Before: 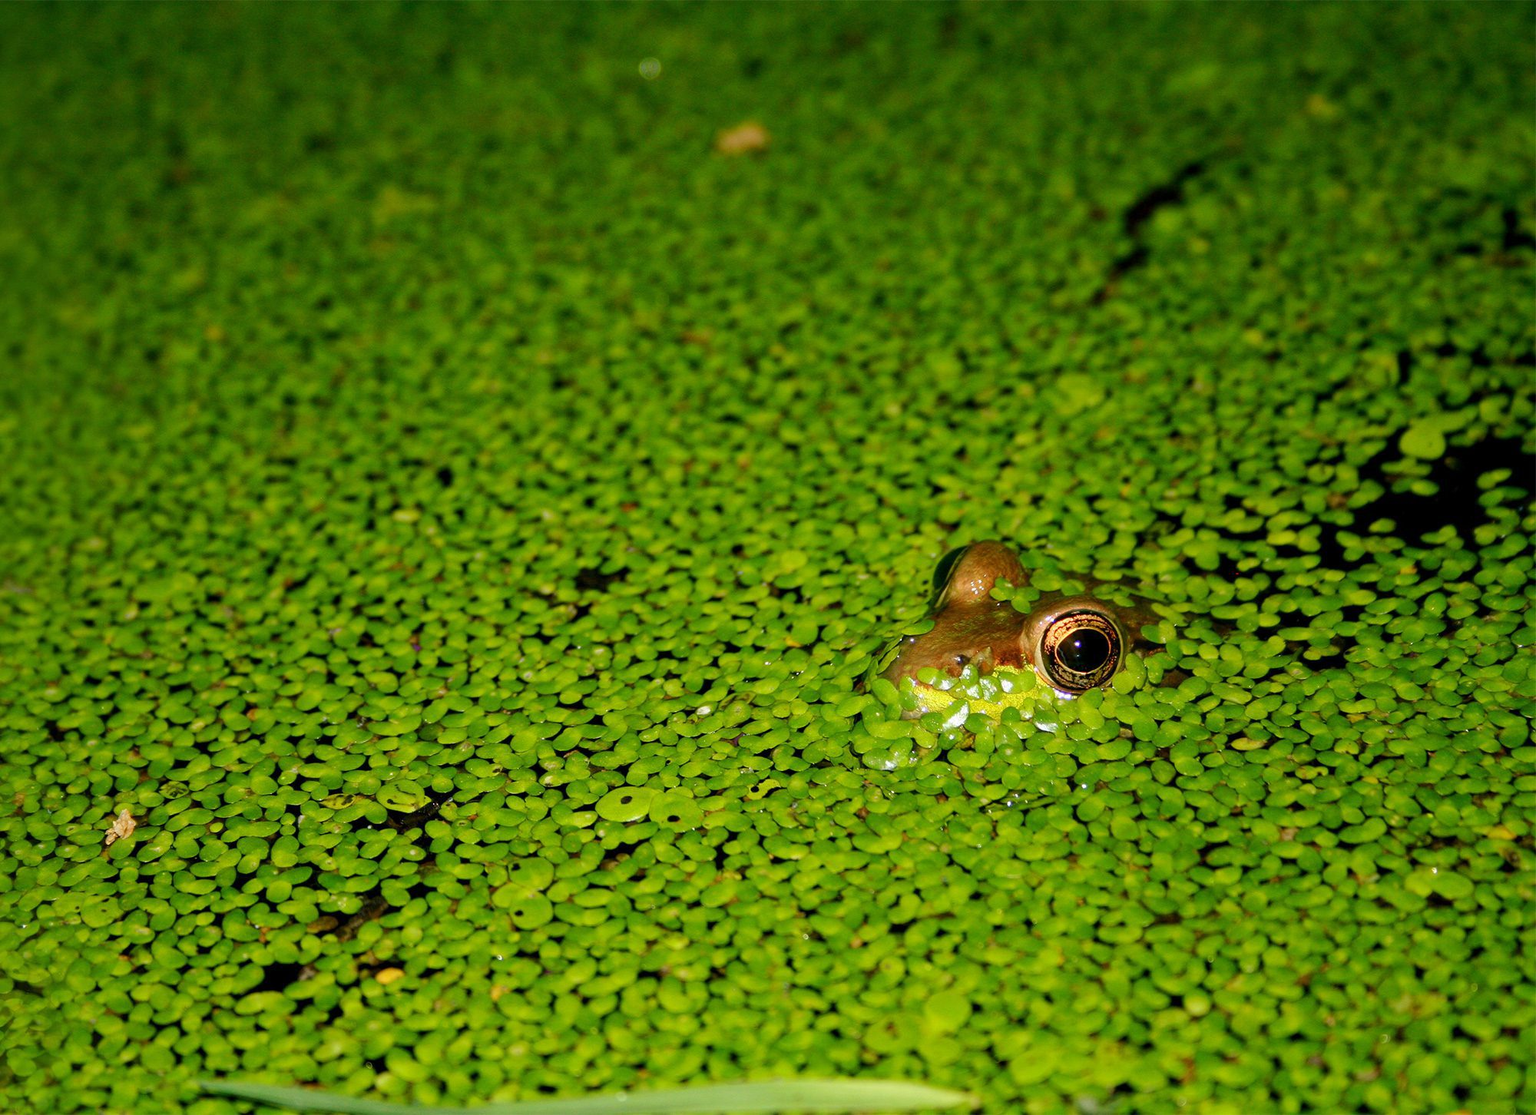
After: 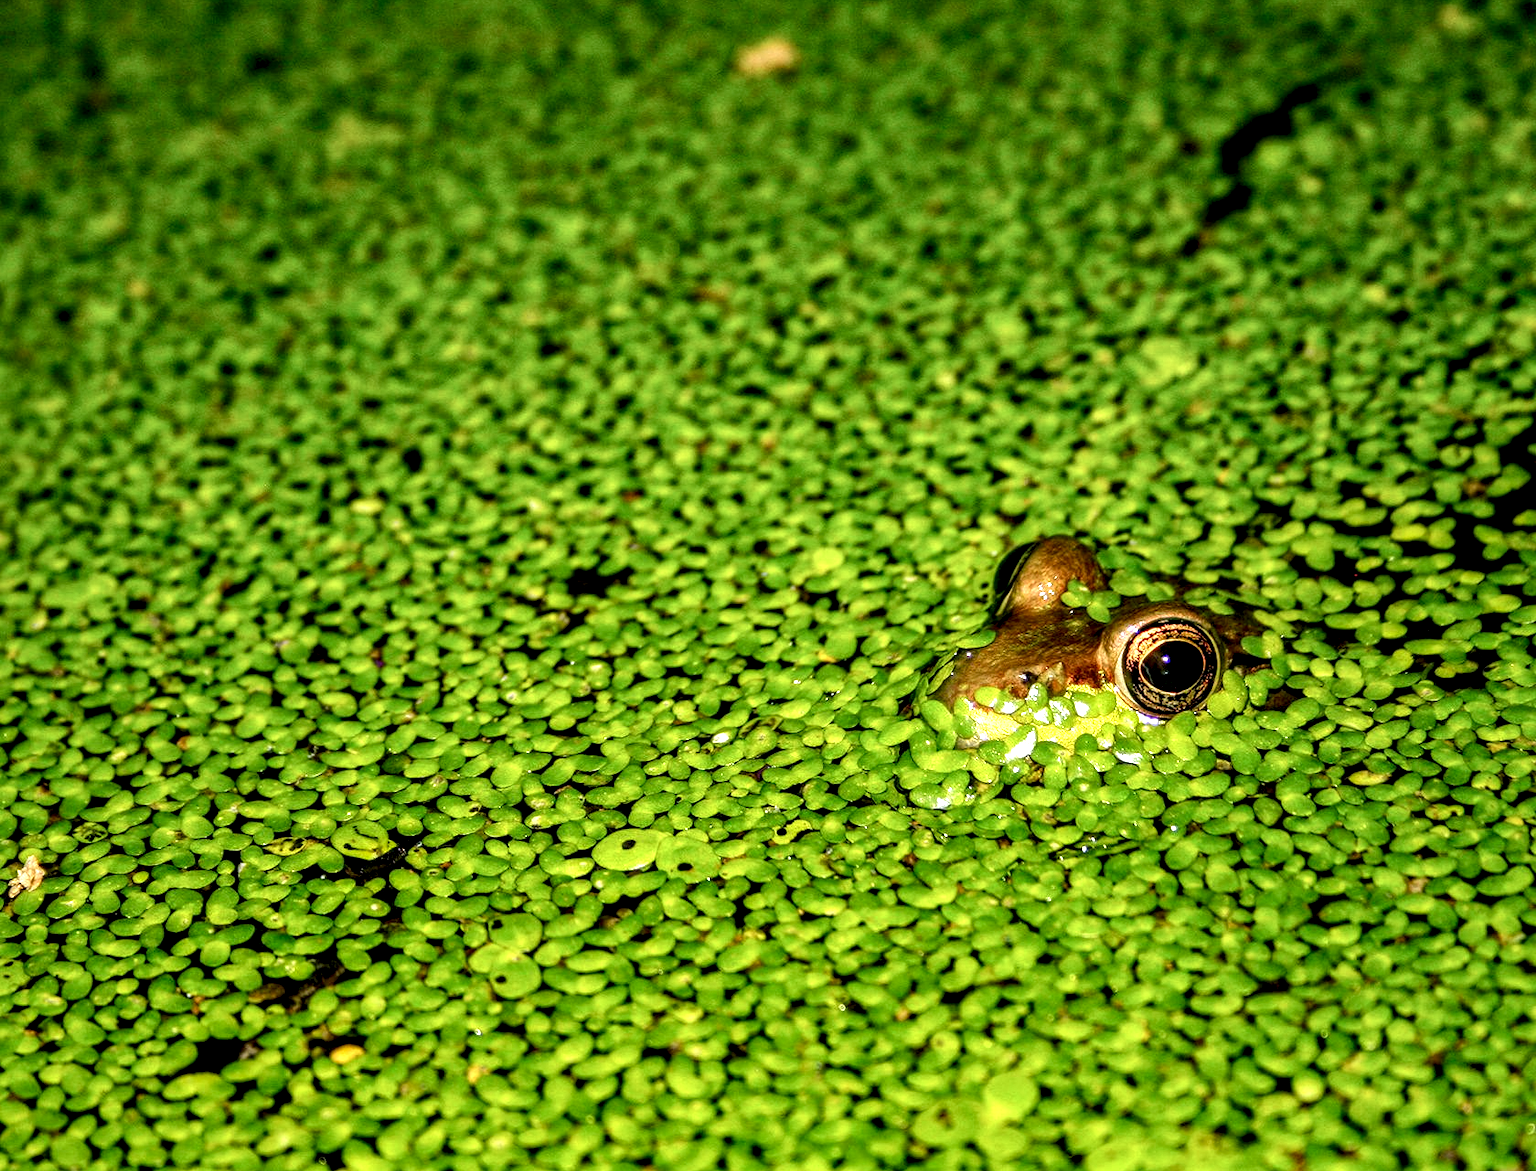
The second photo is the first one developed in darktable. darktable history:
shadows and highlights: shadows -20, white point adjustment -2, highlights -35
local contrast: detail 203%
crop: left 6.446%, top 8.188%, right 9.538%, bottom 3.548%
exposure: black level correction 0.001, exposure 0.5 EV, compensate exposure bias true, compensate highlight preservation false
